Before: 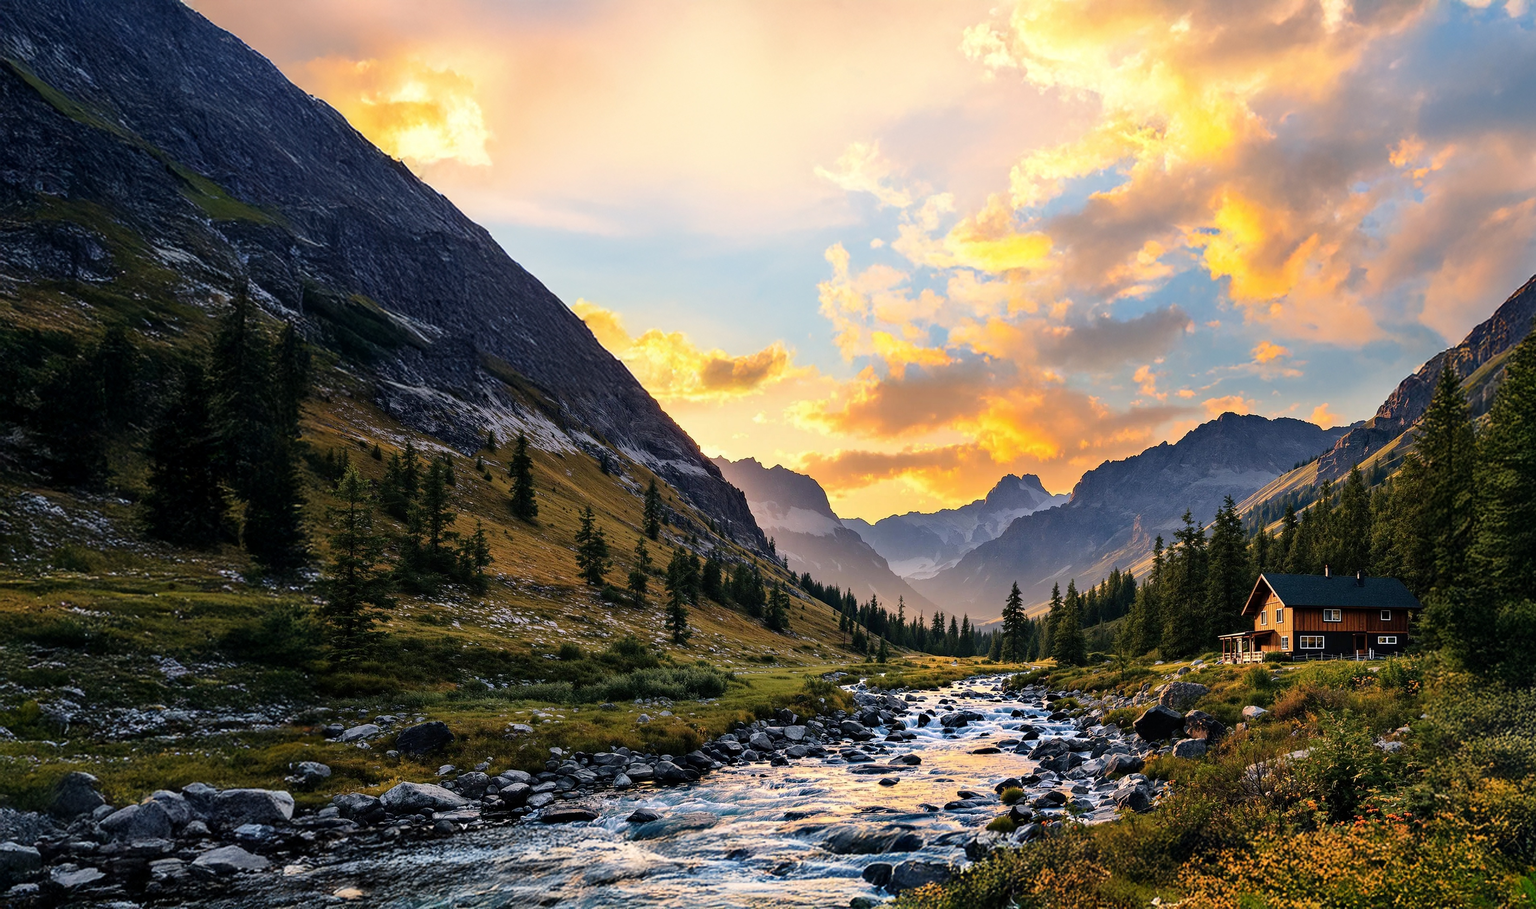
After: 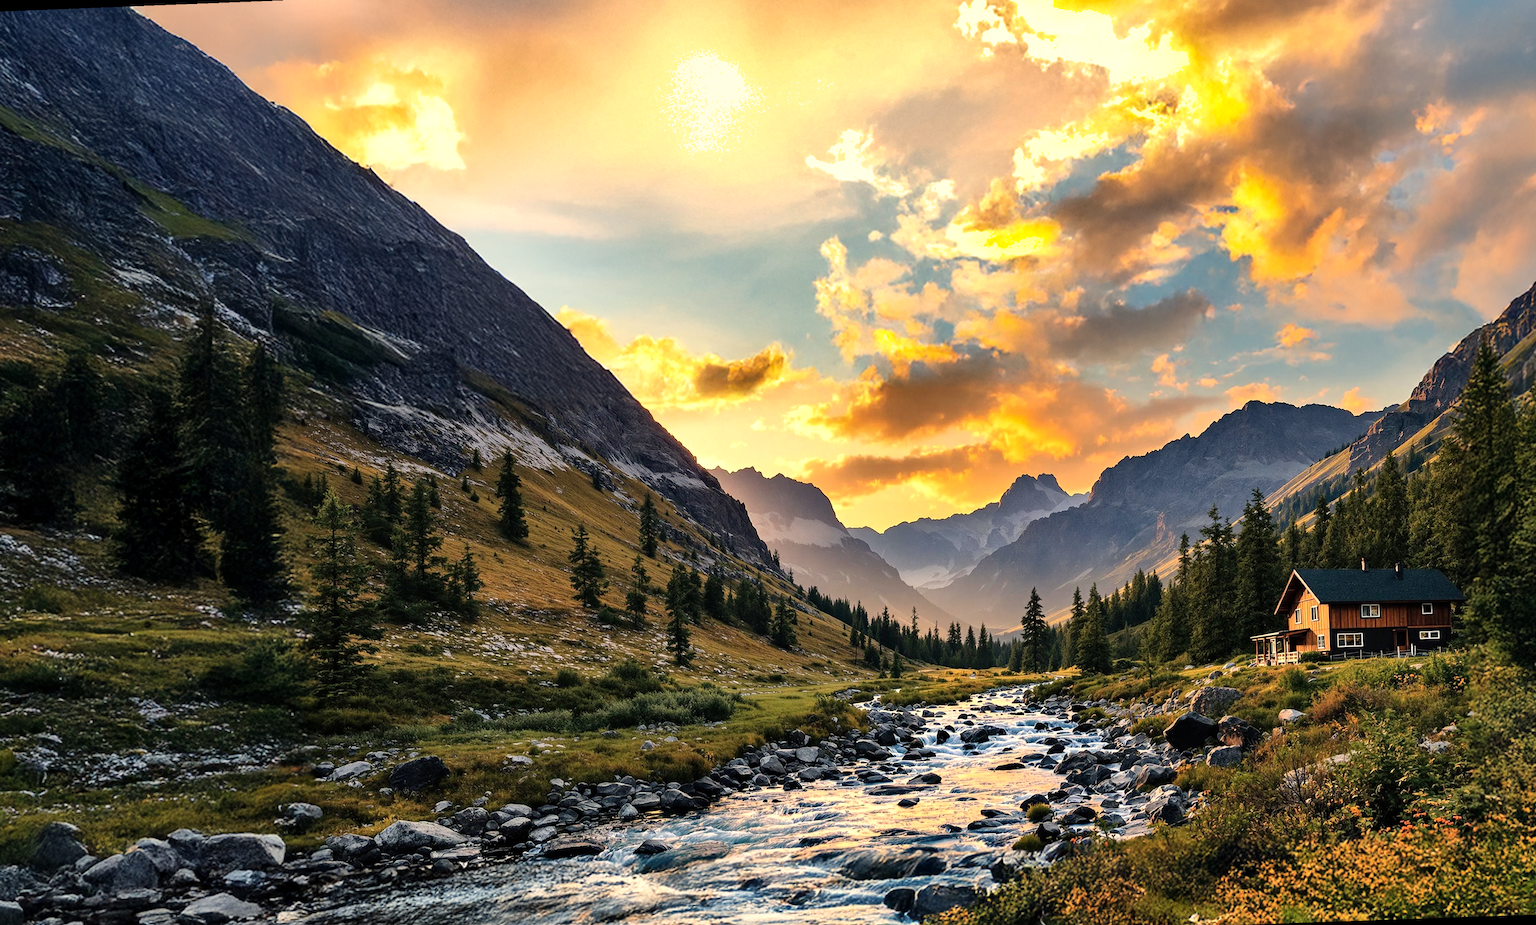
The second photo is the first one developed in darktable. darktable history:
shadows and highlights: radius 171.16, shadows 27, white point adjustment 3.13, highlights -67.95, soften with gaussian
exposure: exposure 0.078 EV, compensate highlight preservation false
rotate and perspective: rotation -2.12°, lens shift (vertical) 0.009, lens shift (horizontal) -0.008, automatic cropping original format, crop left 0.036, crop right 0.964, crop top 0.05, crop bottom 0.959
white balance: red 1.029, blue 0.92
